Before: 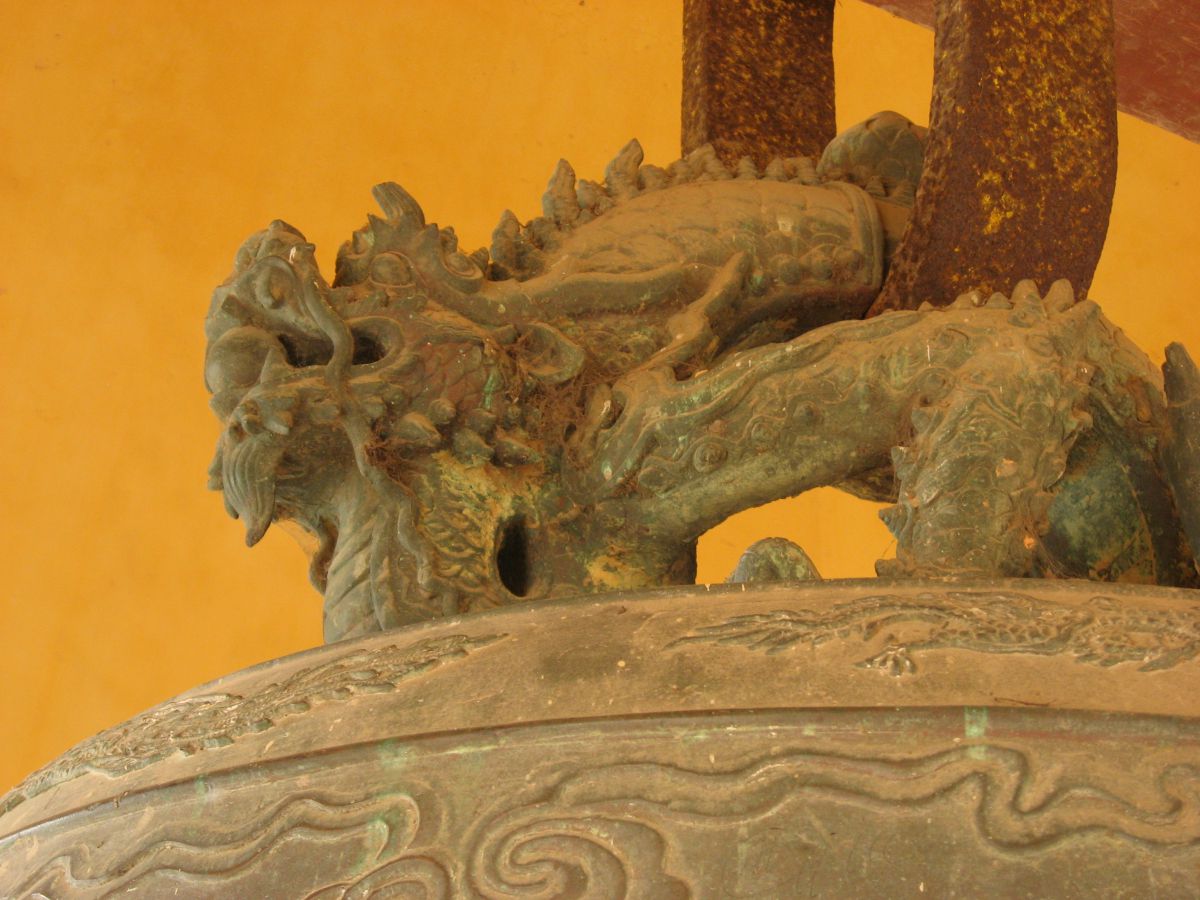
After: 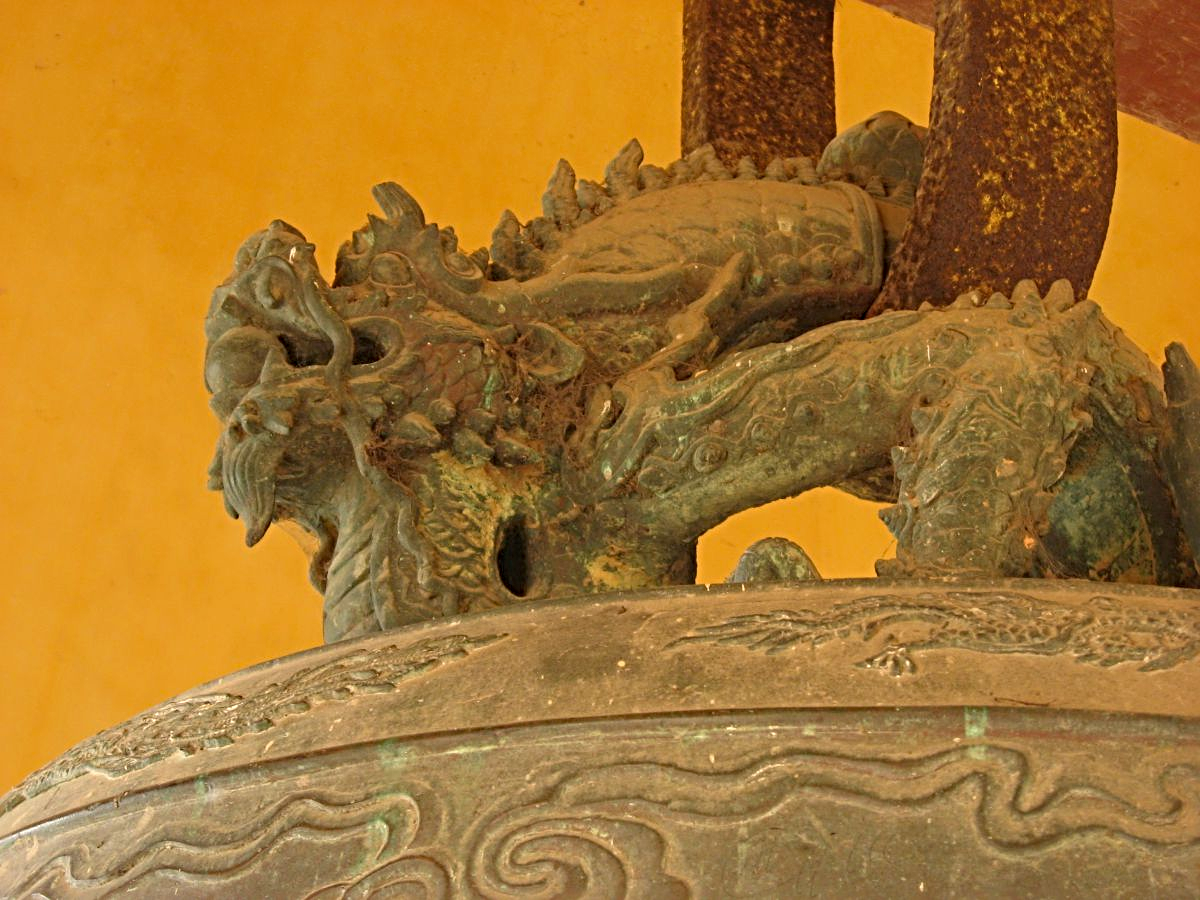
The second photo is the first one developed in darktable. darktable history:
haze removal: compatibility mode true, adaptive false
sharpen: radius 4.905
